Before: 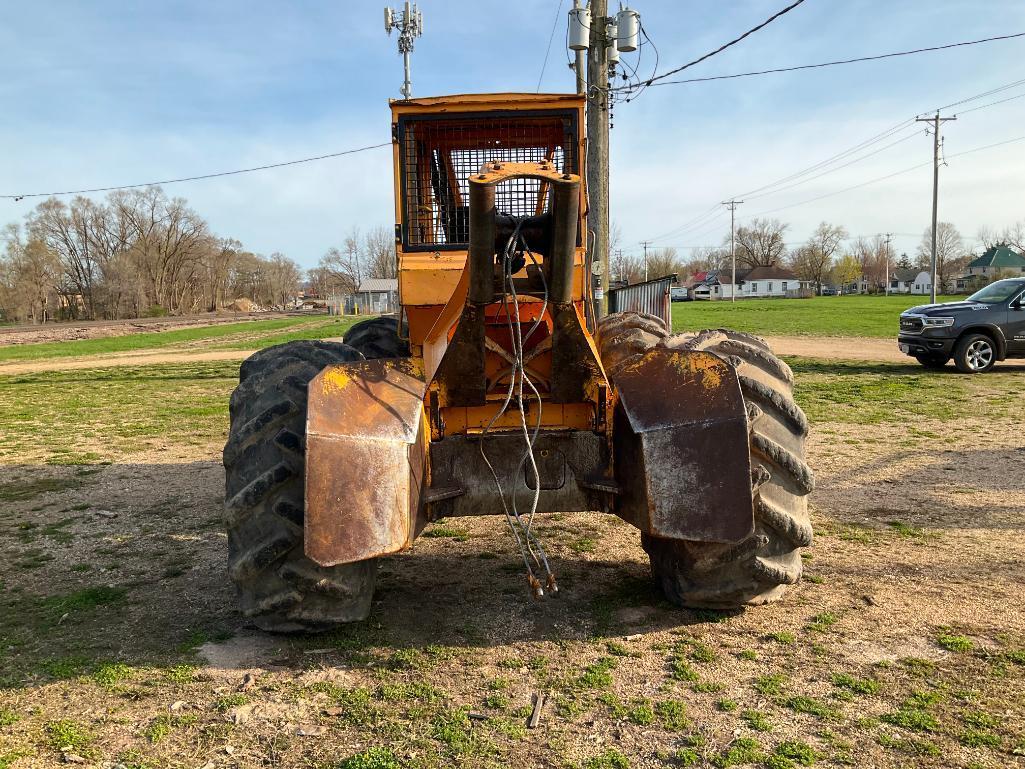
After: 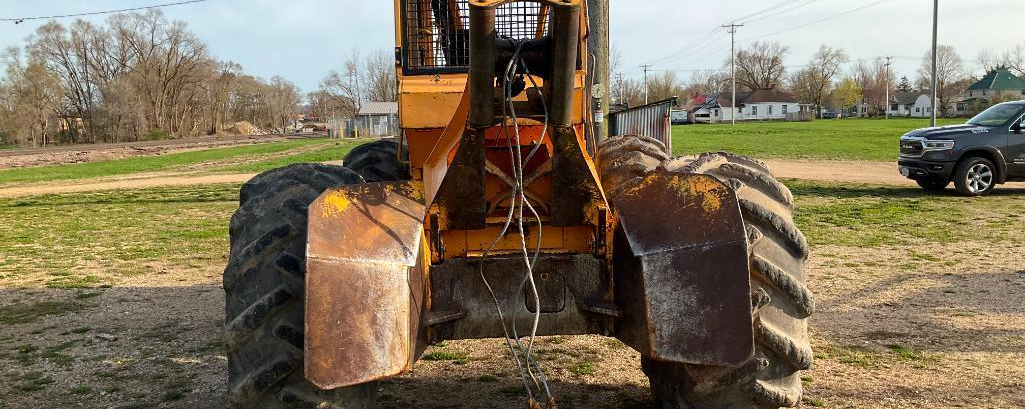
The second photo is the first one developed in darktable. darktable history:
crop and rotate: top 23.101%, bottom 23.659%
